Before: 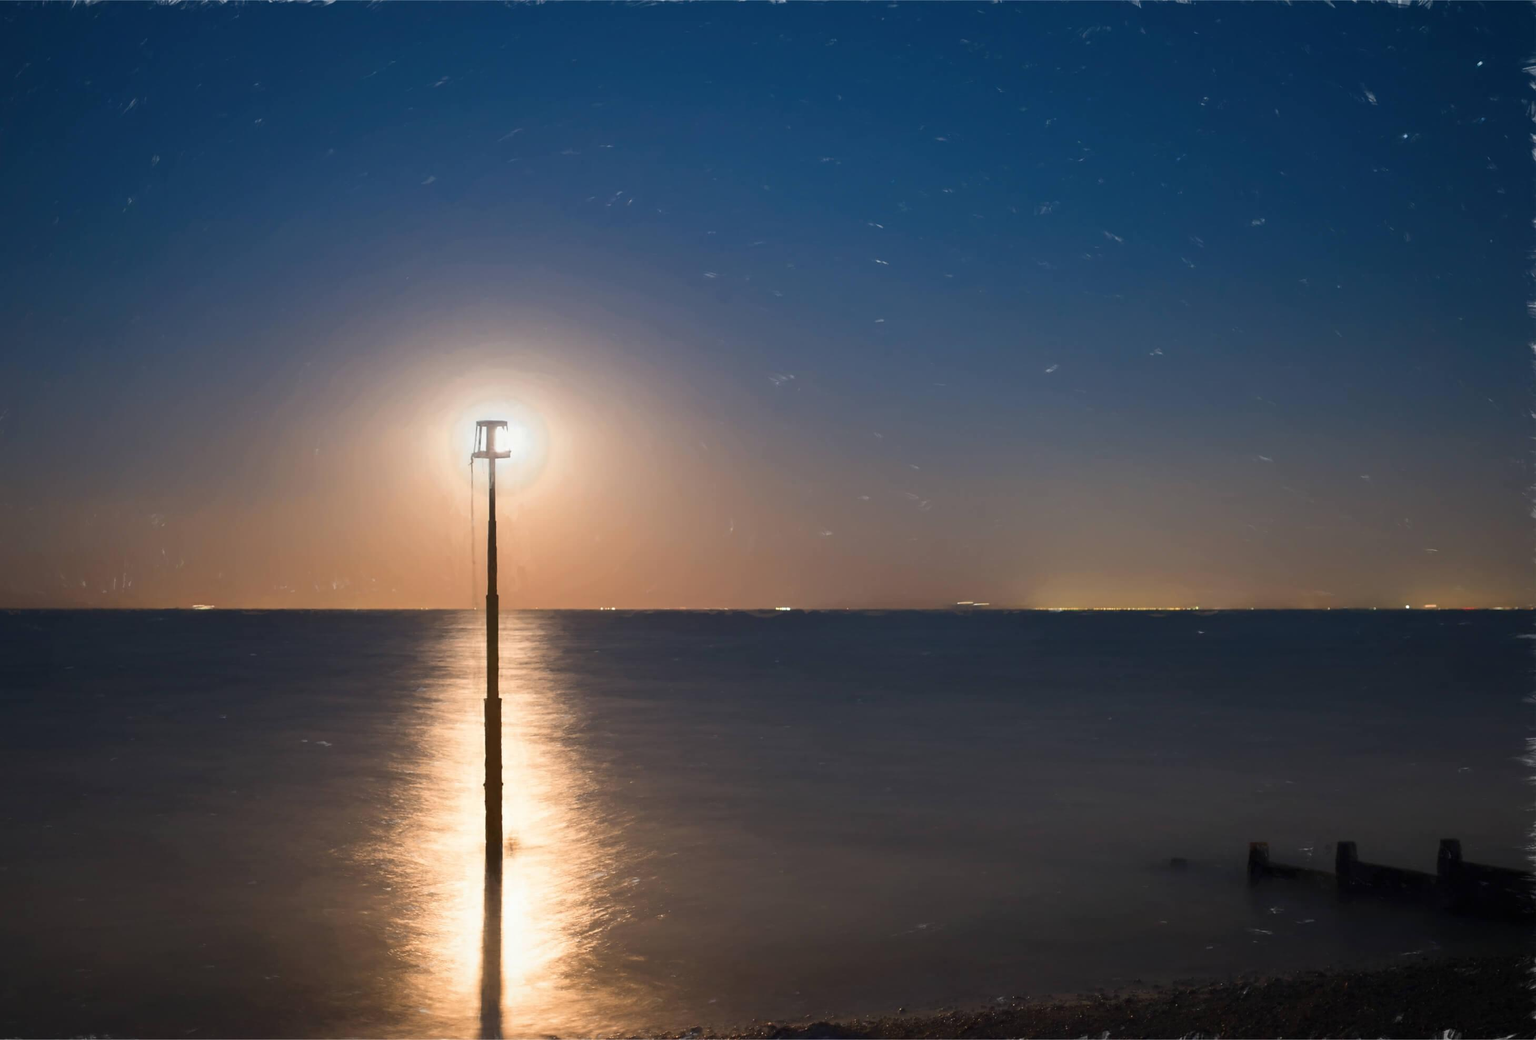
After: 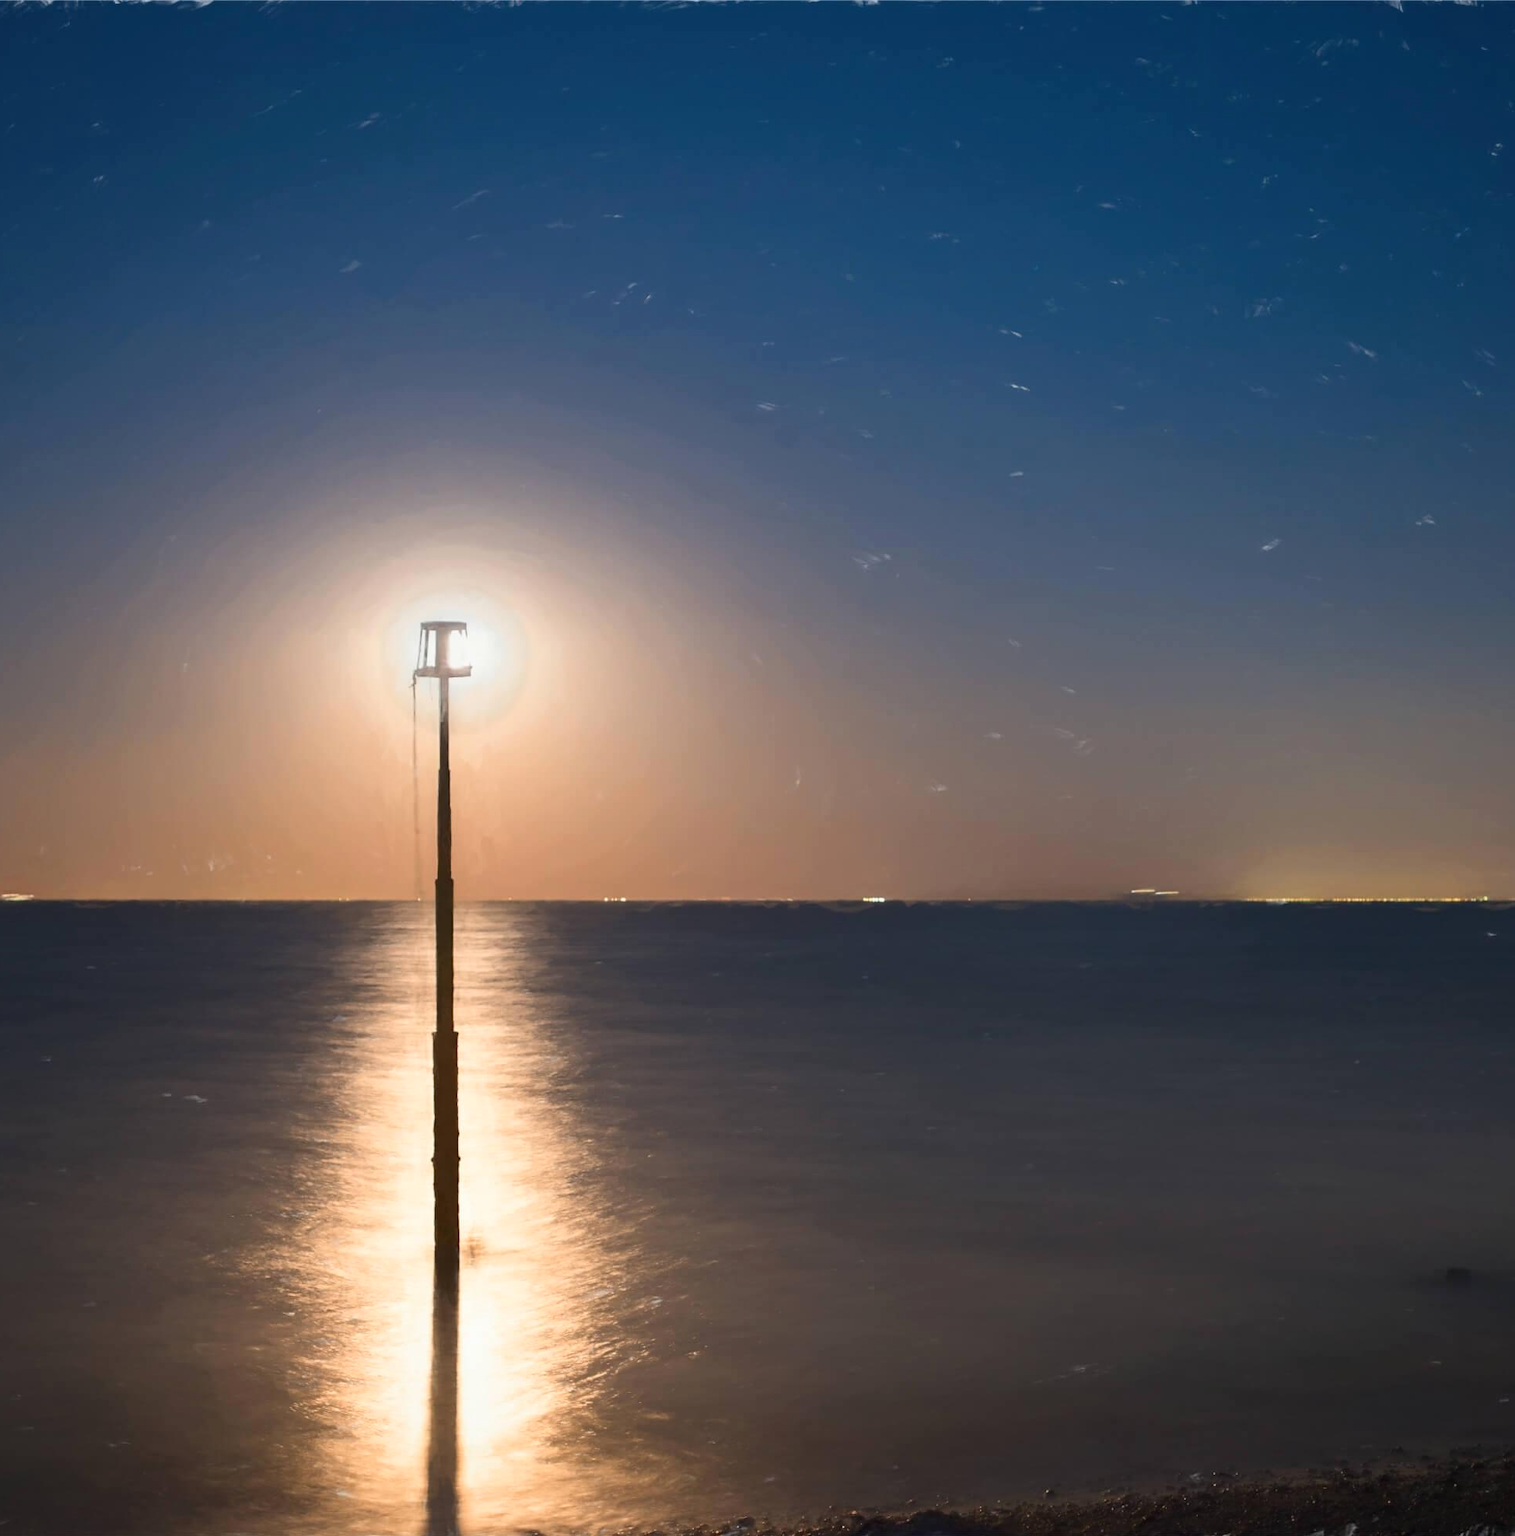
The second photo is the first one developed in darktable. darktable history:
contrast brightness saturation: contrast 0.103, brightness 0.022, saturation 0.017
tone equalizer: on, module defaults
crop and rotate: left 12.498%, right 20.73%
